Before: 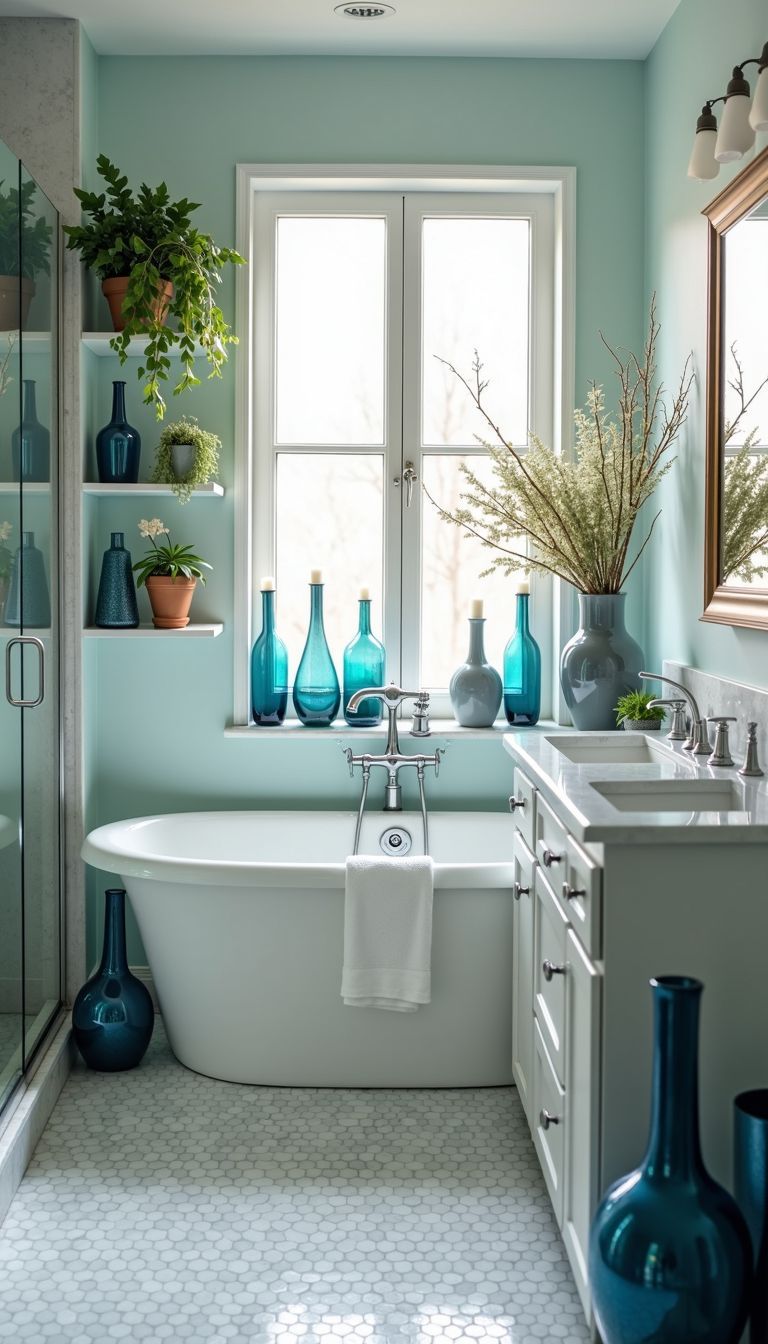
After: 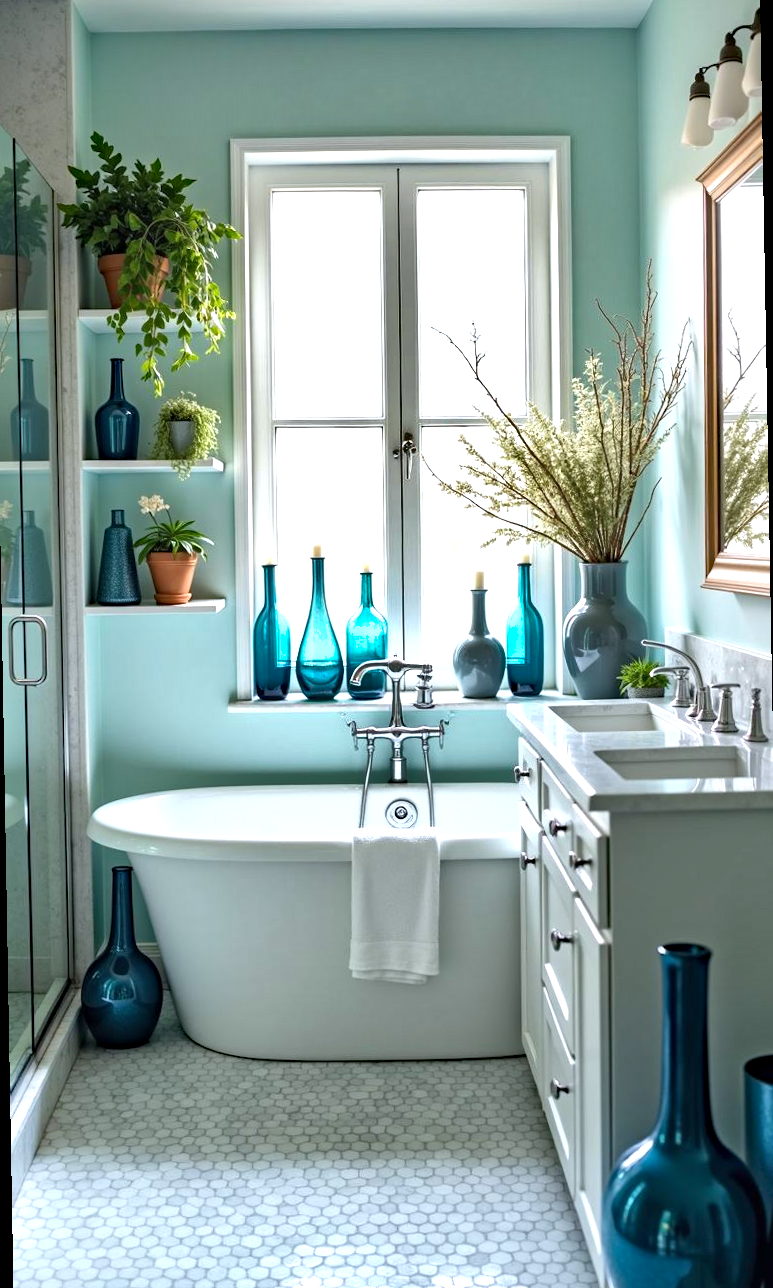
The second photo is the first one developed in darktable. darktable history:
rotate and perspective: rotation -1°, crop left 0.011, crop right 0.989, crop top 0.025, crop bottom 0.975
shadows and highlights: soften with gaussian
haze removal: compatibility mode true, adaptive false
white balance: red 0.983, blue 1.036
exposure: exposure 0.669 EV, compensate highlight preservation false
